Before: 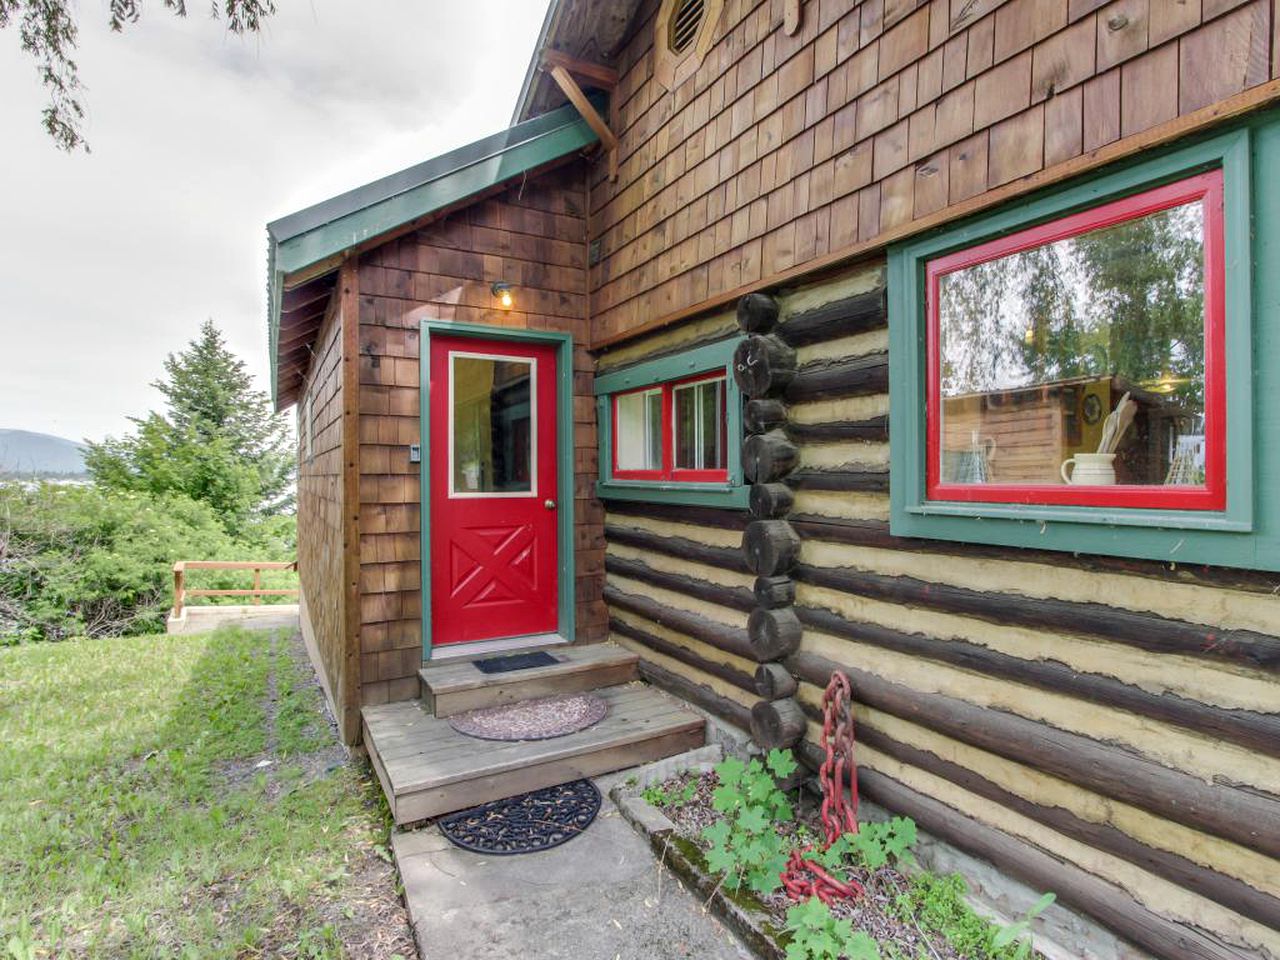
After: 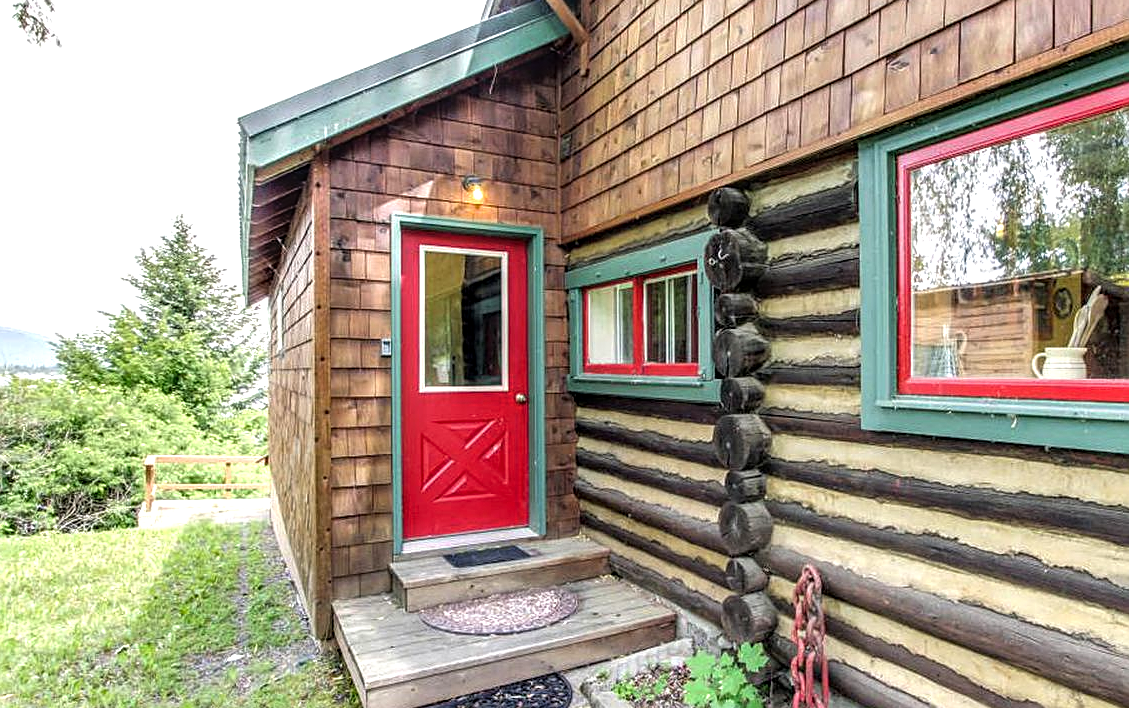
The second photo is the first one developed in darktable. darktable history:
crop and rotate: left 2.337%, top 11.071%, right 9.425%, bottom 15.129%
tone equalizer: -8 EV -0.757 EV, -7 EV -0.693 EV, -6 EV -0.58 EV, -5 EV -0.422 EV, -3 EV 0.402 EV, -2 EV 0.6 EV, -1 EV 0.698 EV, +0 EV 0.742 EV
local contrast: on, module defaults
sharpen: amount 0.492
